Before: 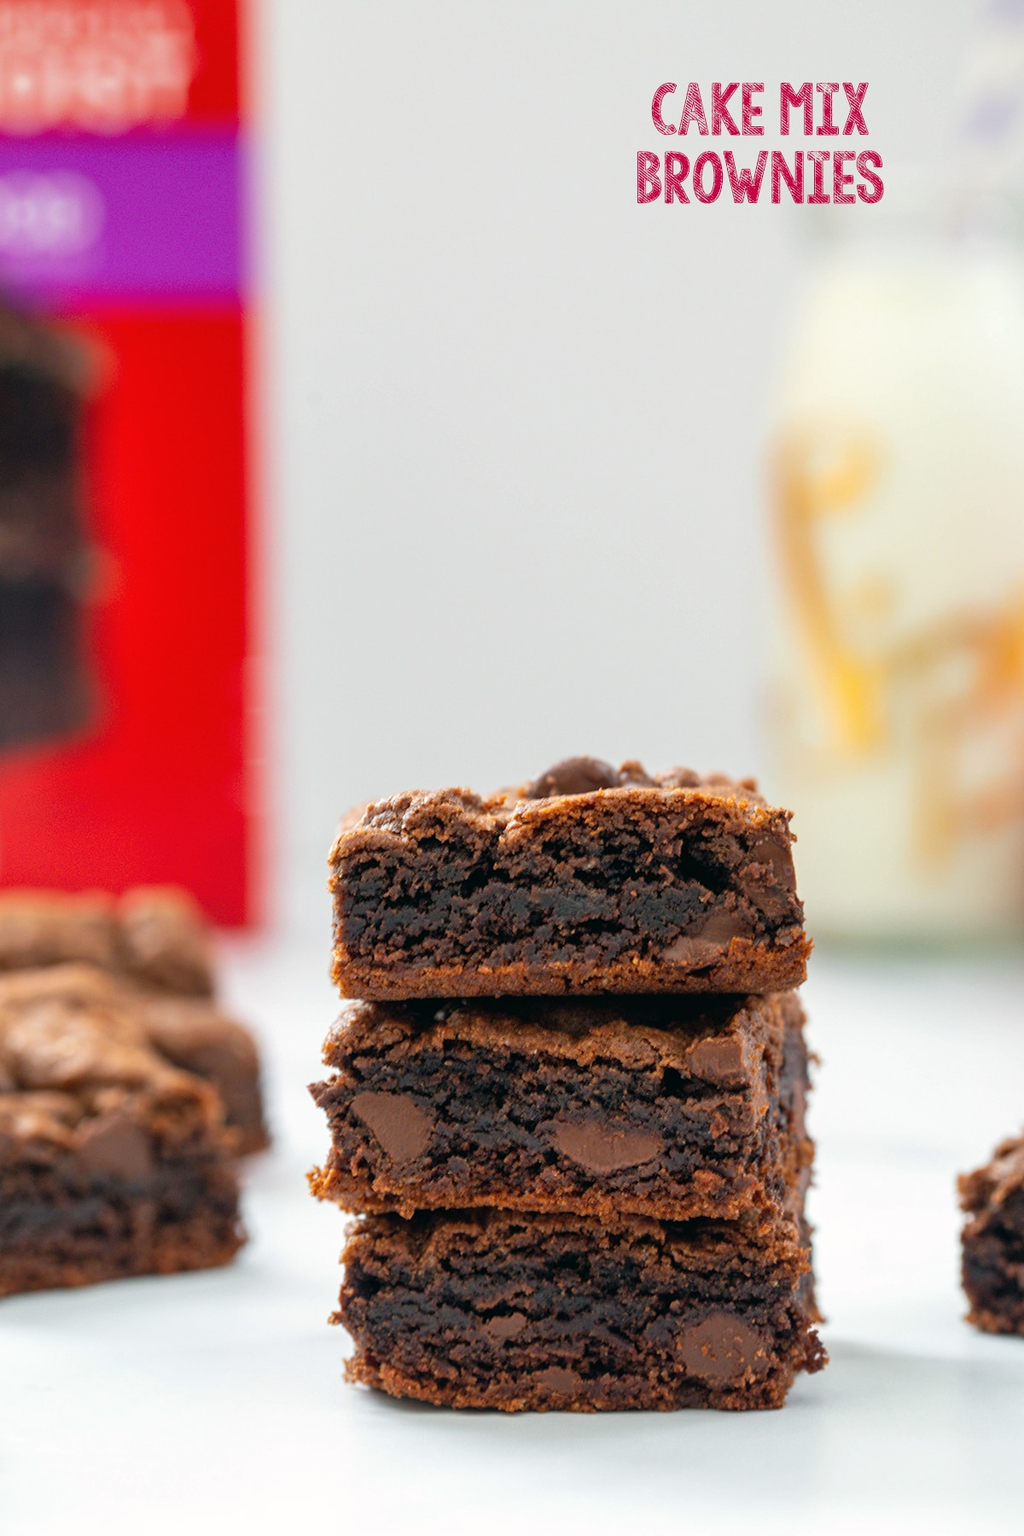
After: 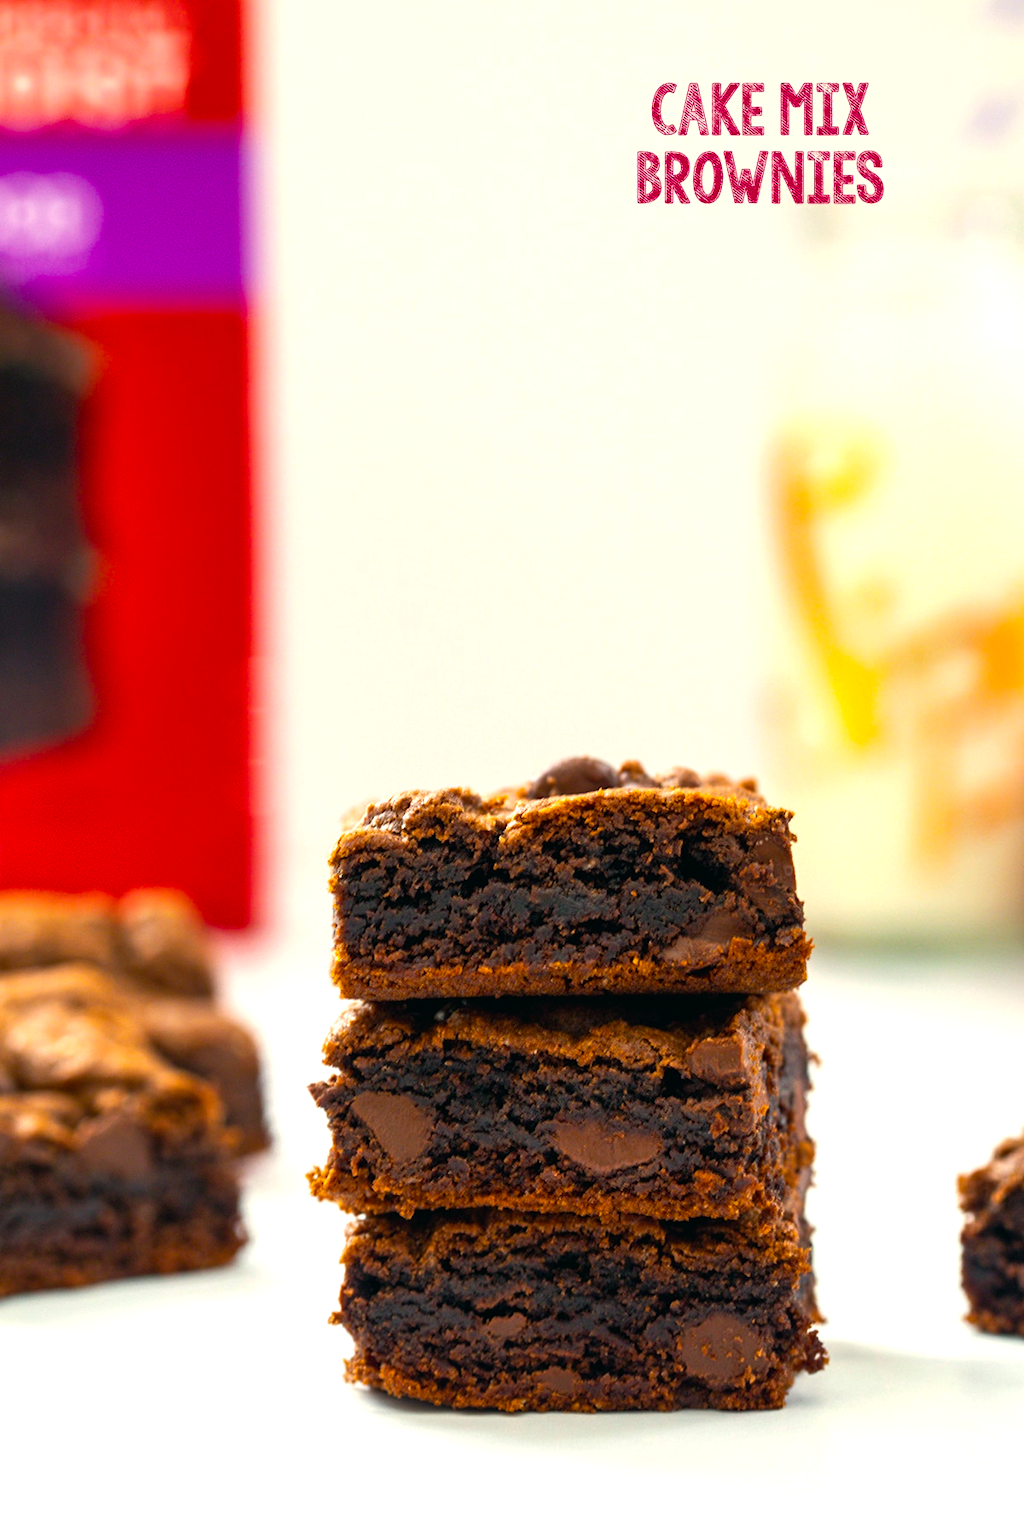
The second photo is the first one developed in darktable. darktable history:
color balance rgb: highlights gain › chroma 3.041%, highlights gain › hue 76.16°, perceptual saturation grading › global saturation 31.14%, perceptual brilliance grading › global brilliance 14.286%, perceptual brilliance grading › shadows -34.439%, global vibrance 20%
